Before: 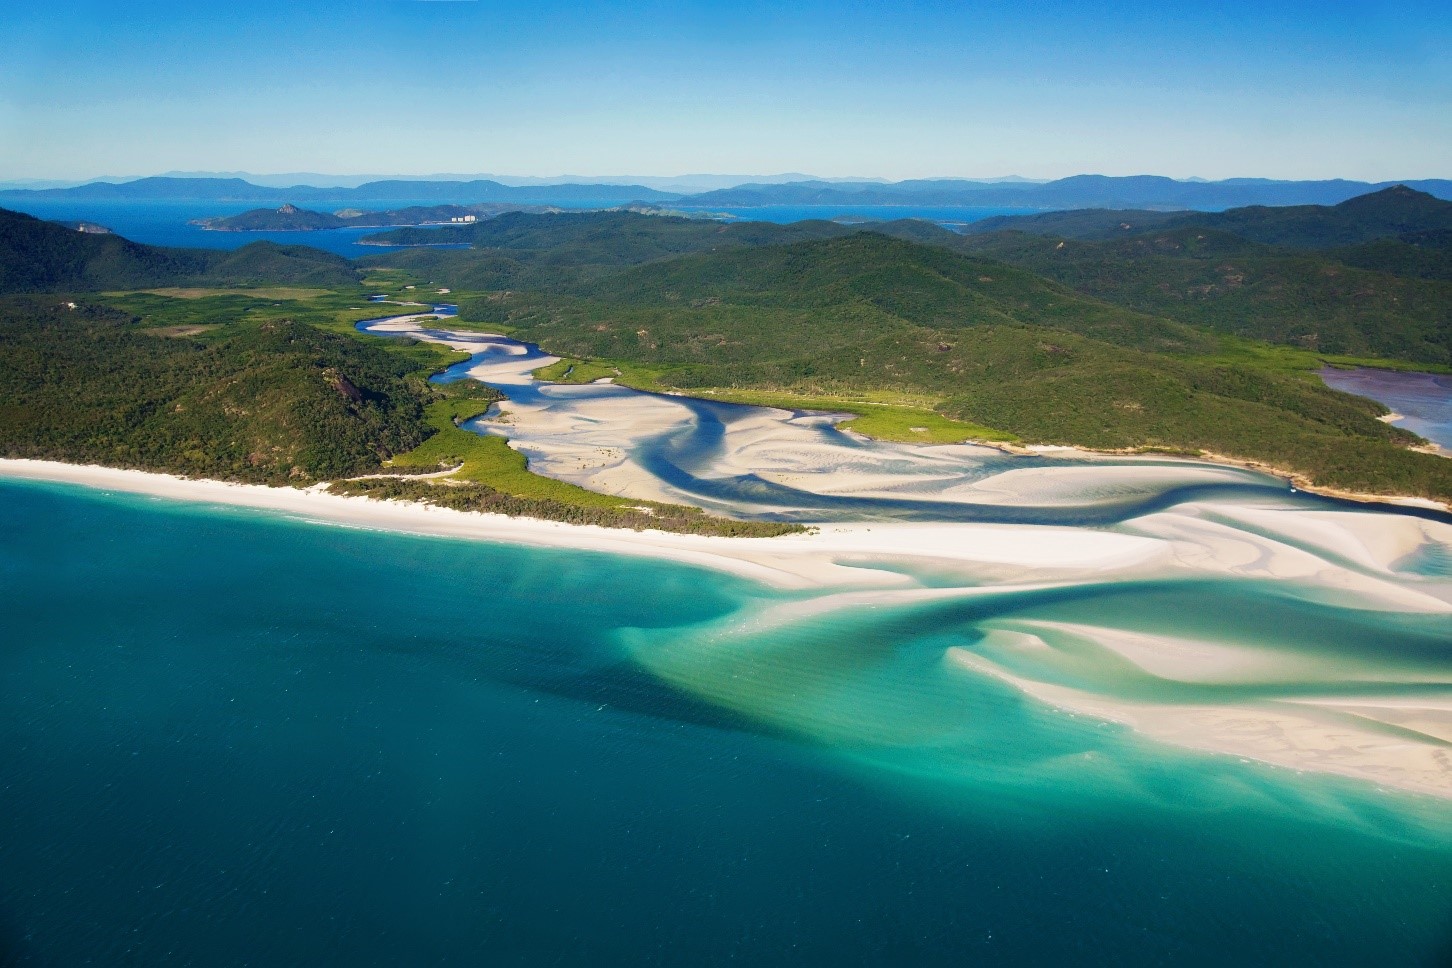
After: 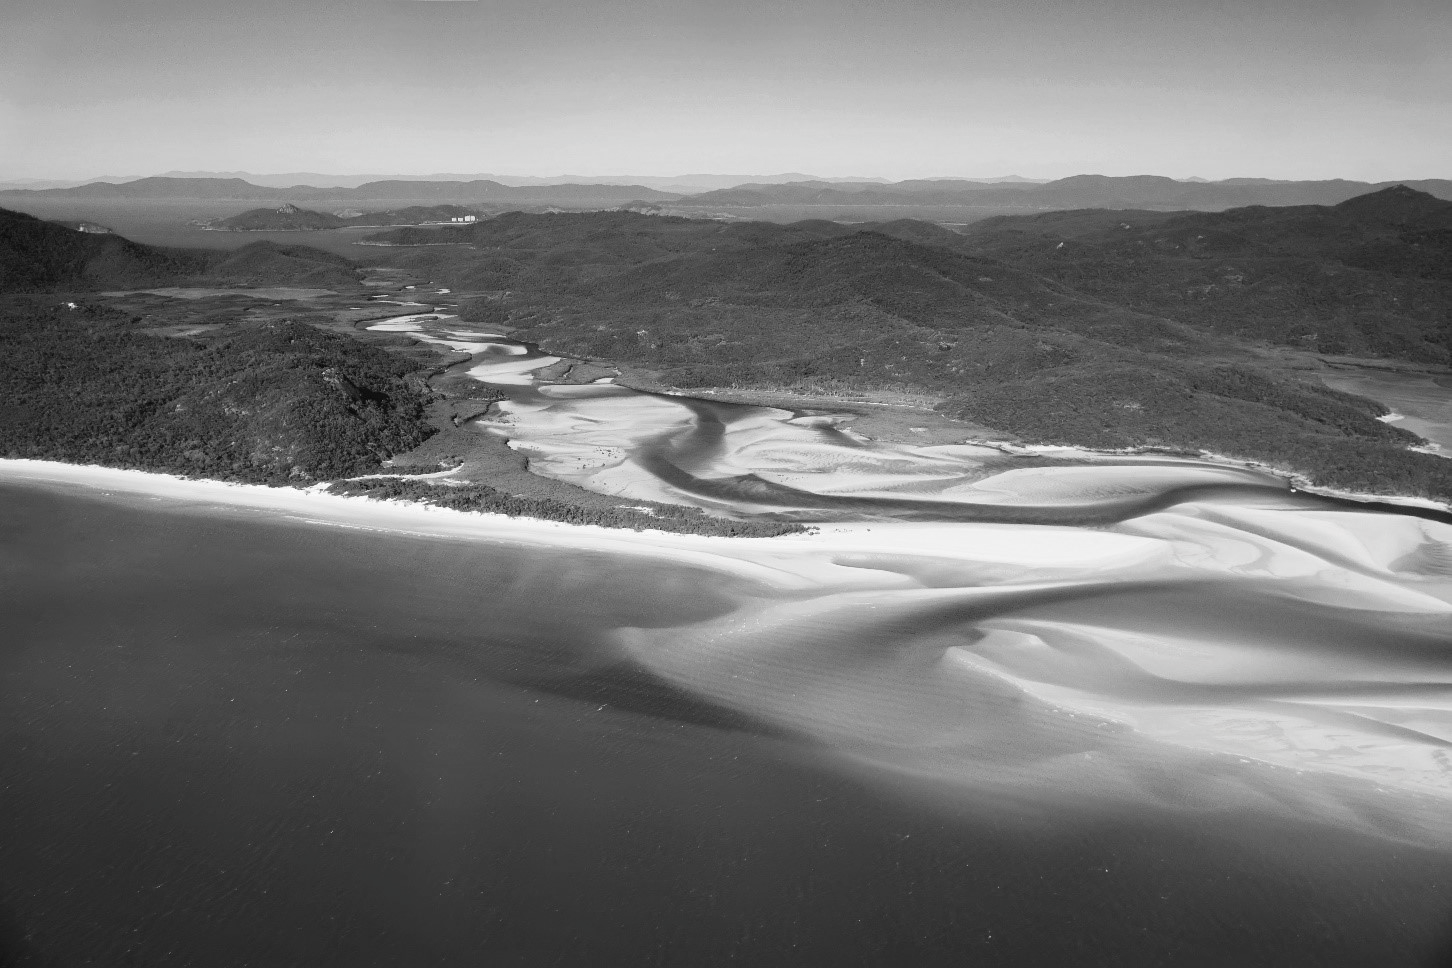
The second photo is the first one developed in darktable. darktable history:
contrast brightness saturation: saturation -0.991
color zones: curves: ch0 [(0, 0.613) (0.01, 0.613) (0.245, 0.448) (0.498, 0.529) (0.642, 0.665) (0.879, 0.777) (0.99, 0.613)]; ch1 [(0, 0.035) (0.121, 0.189) (0.259, 0.197) (0.415, 0.061) (0.589, 0.022) (0.732, 0.022) (0.857, 0.026) (0.991, 0.053)]
